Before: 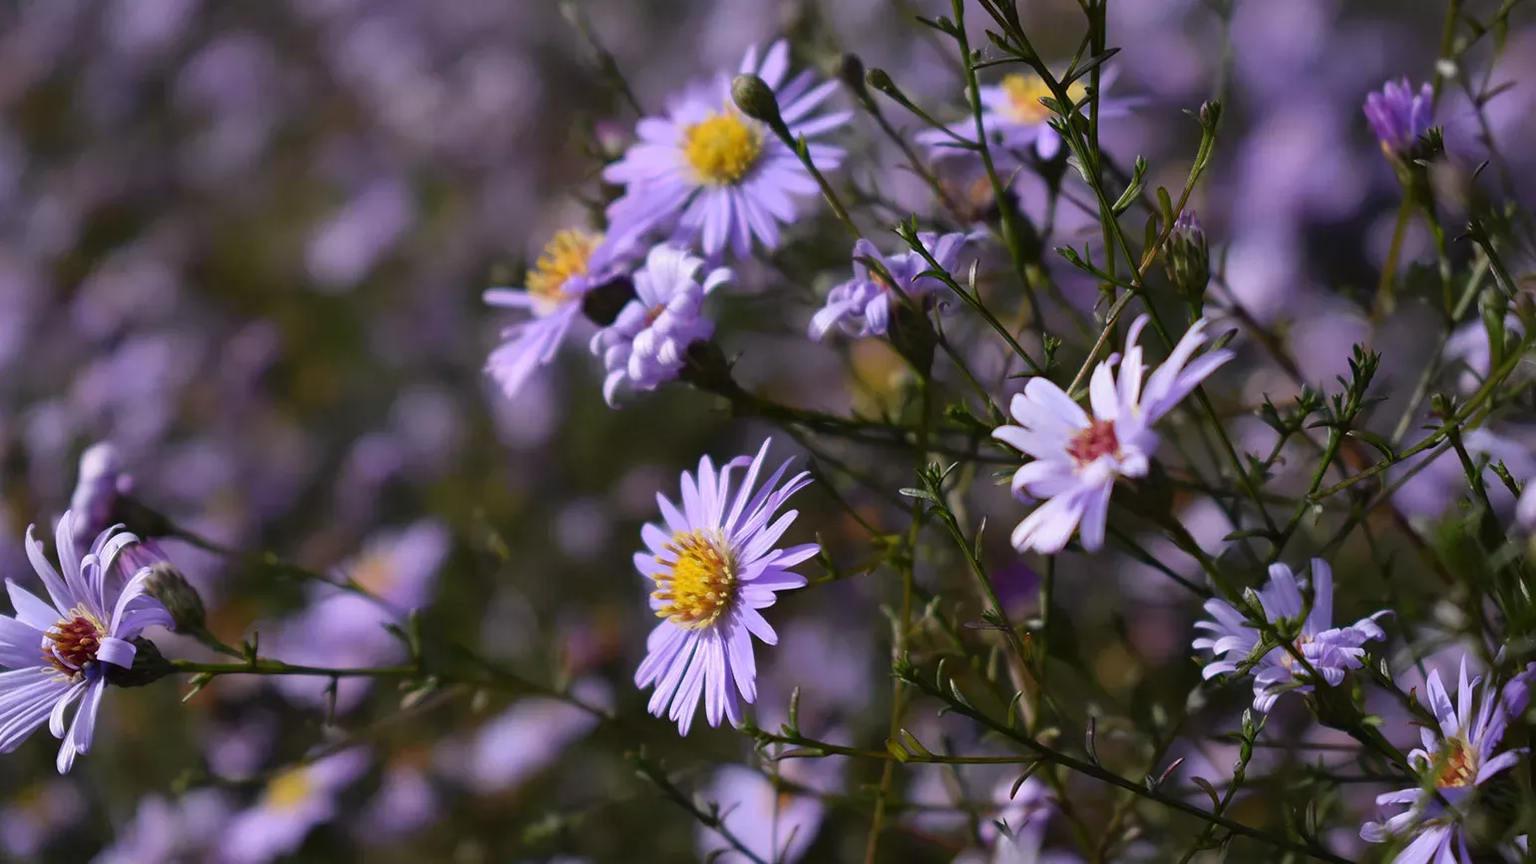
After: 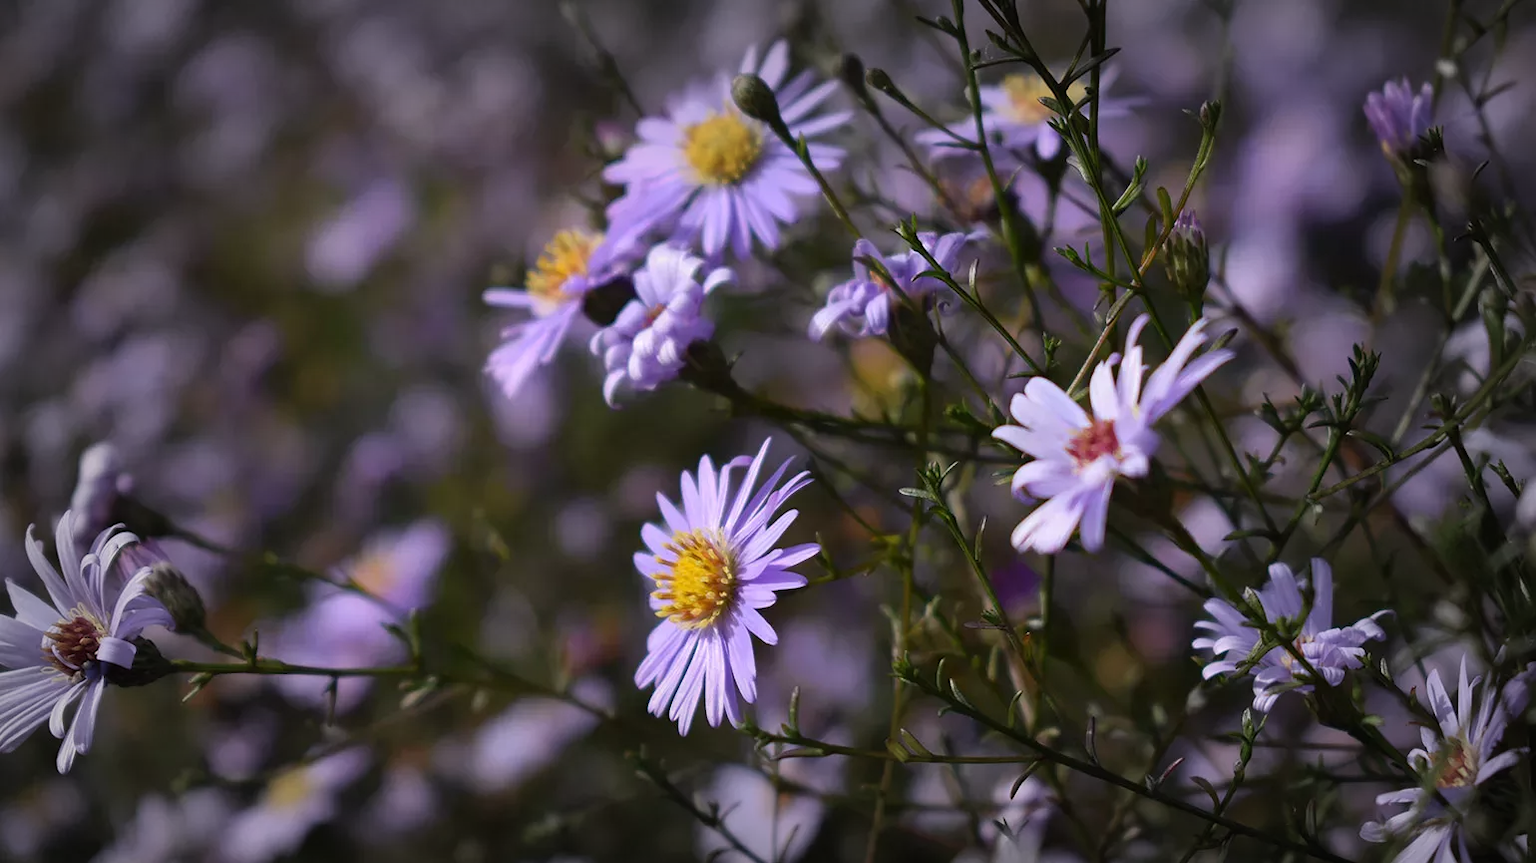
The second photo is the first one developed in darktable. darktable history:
vignetting: fall-off start 53.48%, automatic ratio true, width/height ratio 1.312, shape 0.214, unbound false
